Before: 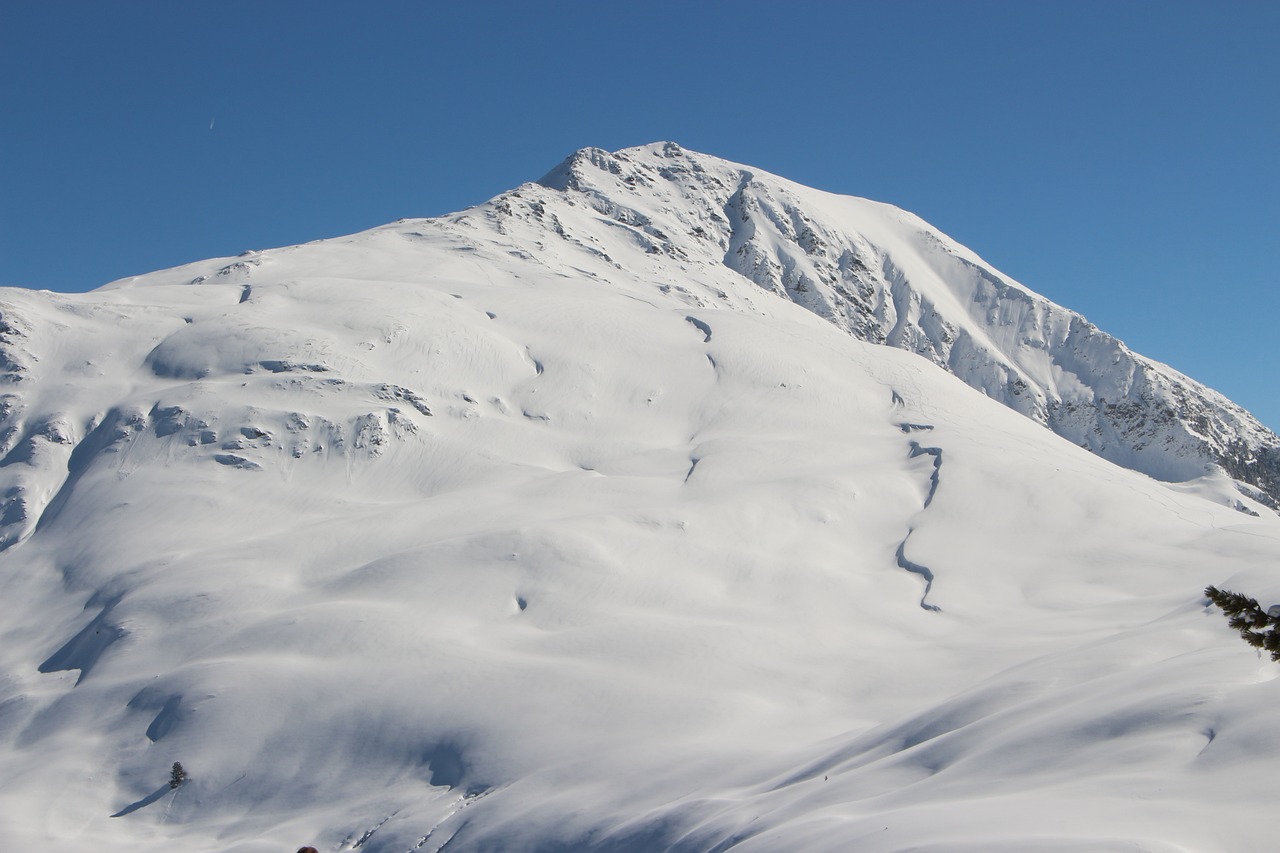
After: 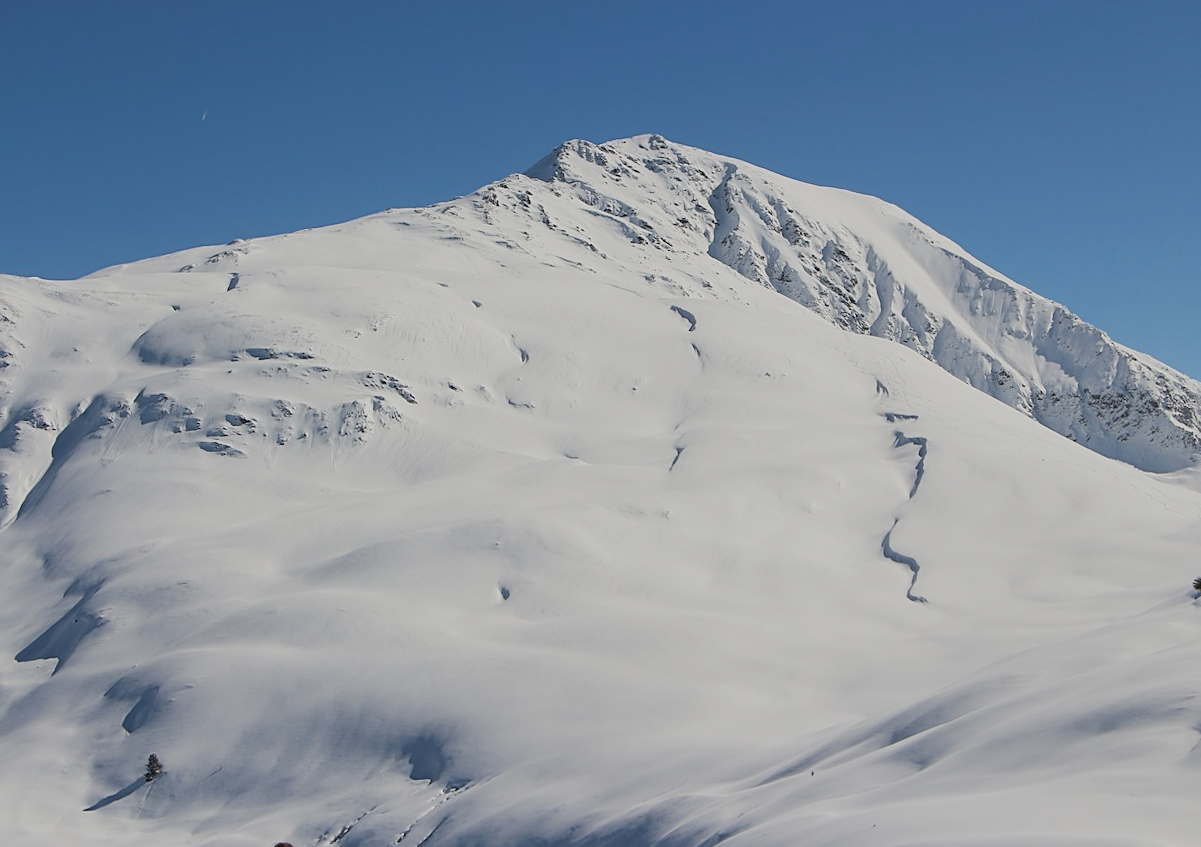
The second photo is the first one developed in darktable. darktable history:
filmic rgb: black relative exposure -7.65 EV, white relative exposure 4.56 EV, hardness 3.61
crop: right 4.126%, bottom 0.031%
sharpen: on, module defaults
rotate and perspective: rotation 0.226°, lens shift (vertical) -0.042, crop left 0.023, crop right 0.982, crop top 0.006, crop bottom 0.994
